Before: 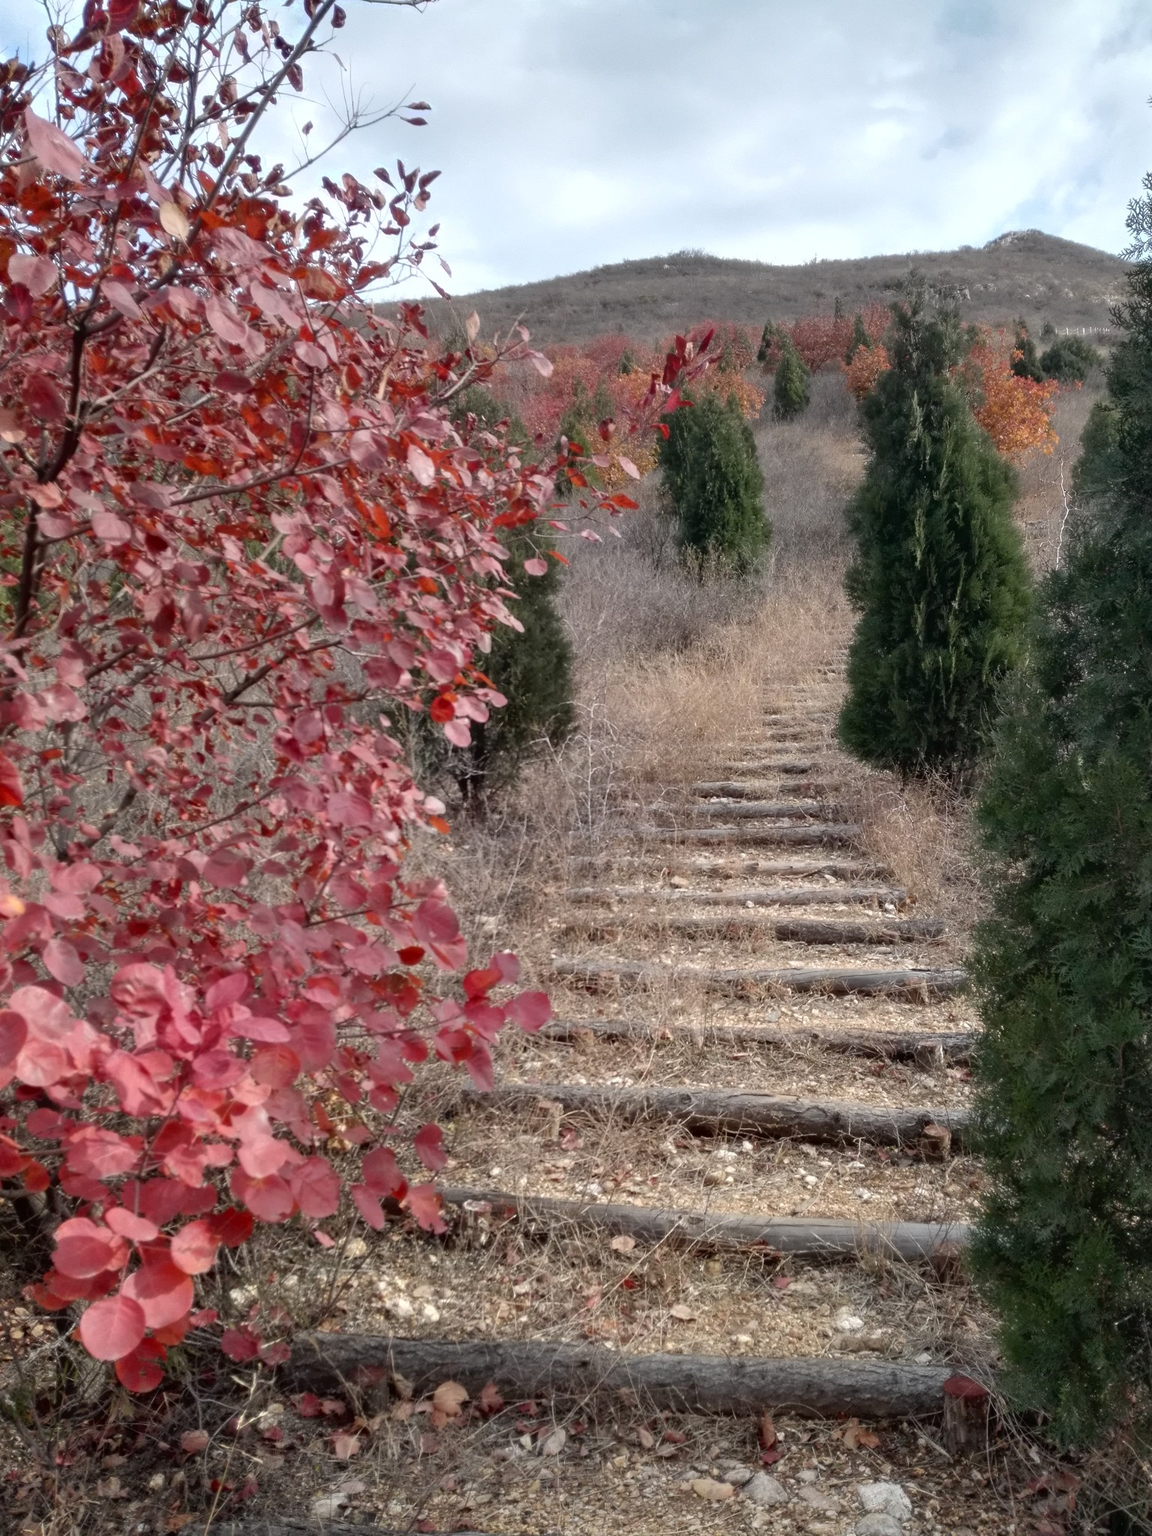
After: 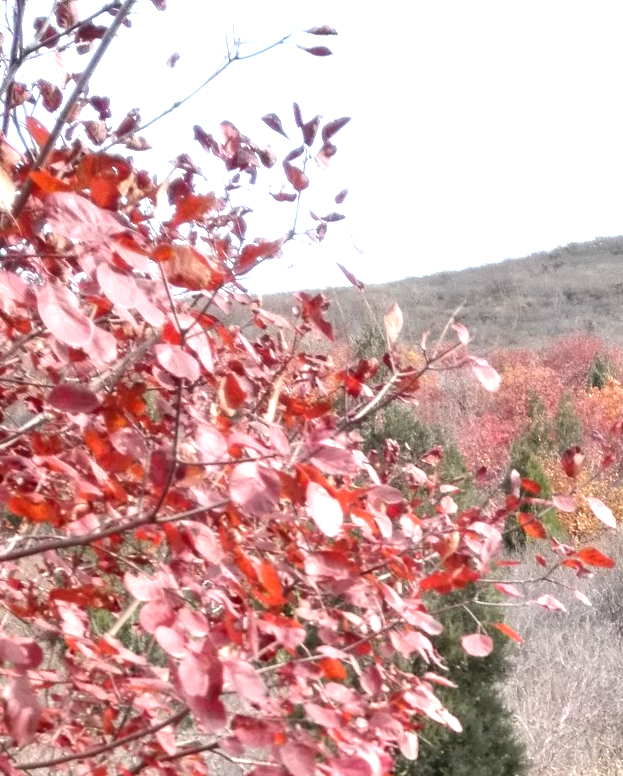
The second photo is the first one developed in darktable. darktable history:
contrast brightness saturation: contrast 0.07
crop: left 15.452%, top 5.459%, right 43.956%, bottom 56.62%
tone equalizer: on, module defaults
exposure: black level correction 0, exposure 1.2 EV, compensate exposure bias true, compensate highlight preservation false
